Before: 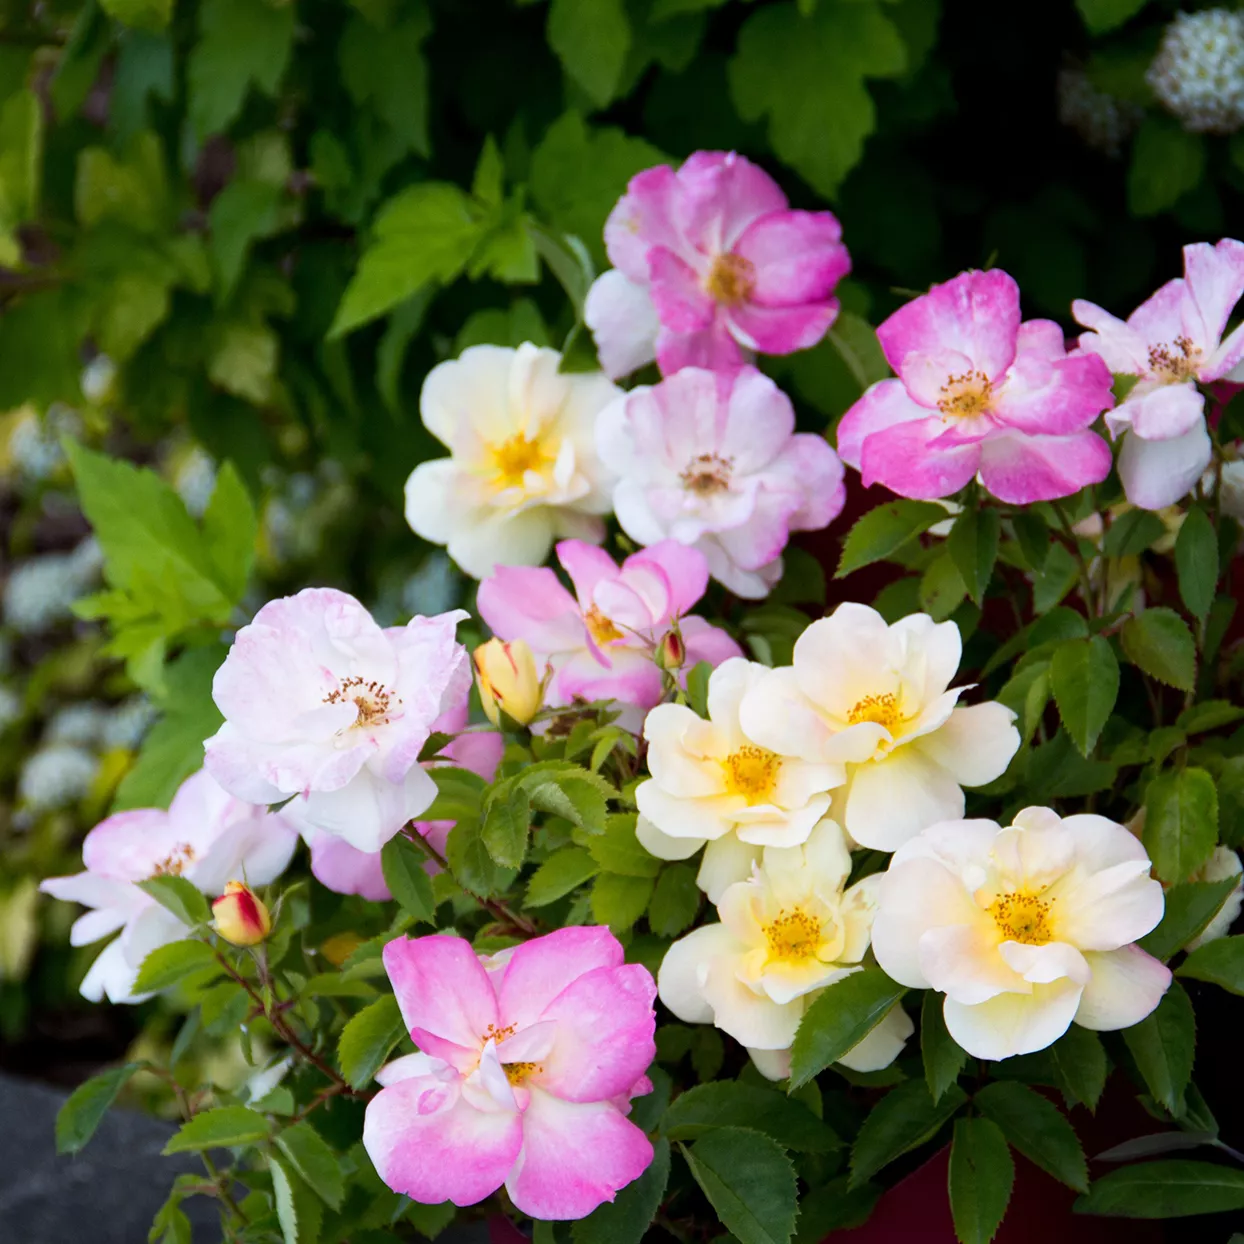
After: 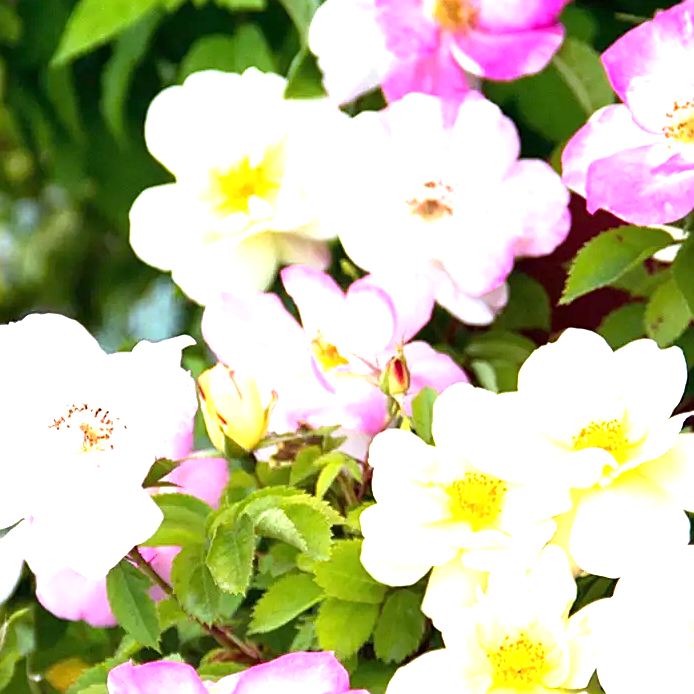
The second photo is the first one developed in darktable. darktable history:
crop and rotate: left 22.13%, top 22.054%, right 22.026%, bottom 22.102%
sharpen: on, module defaults
exposure: black level correction 0, exposure 1.45 EV, compensate exposure bias true, compensate highlight preservation false
